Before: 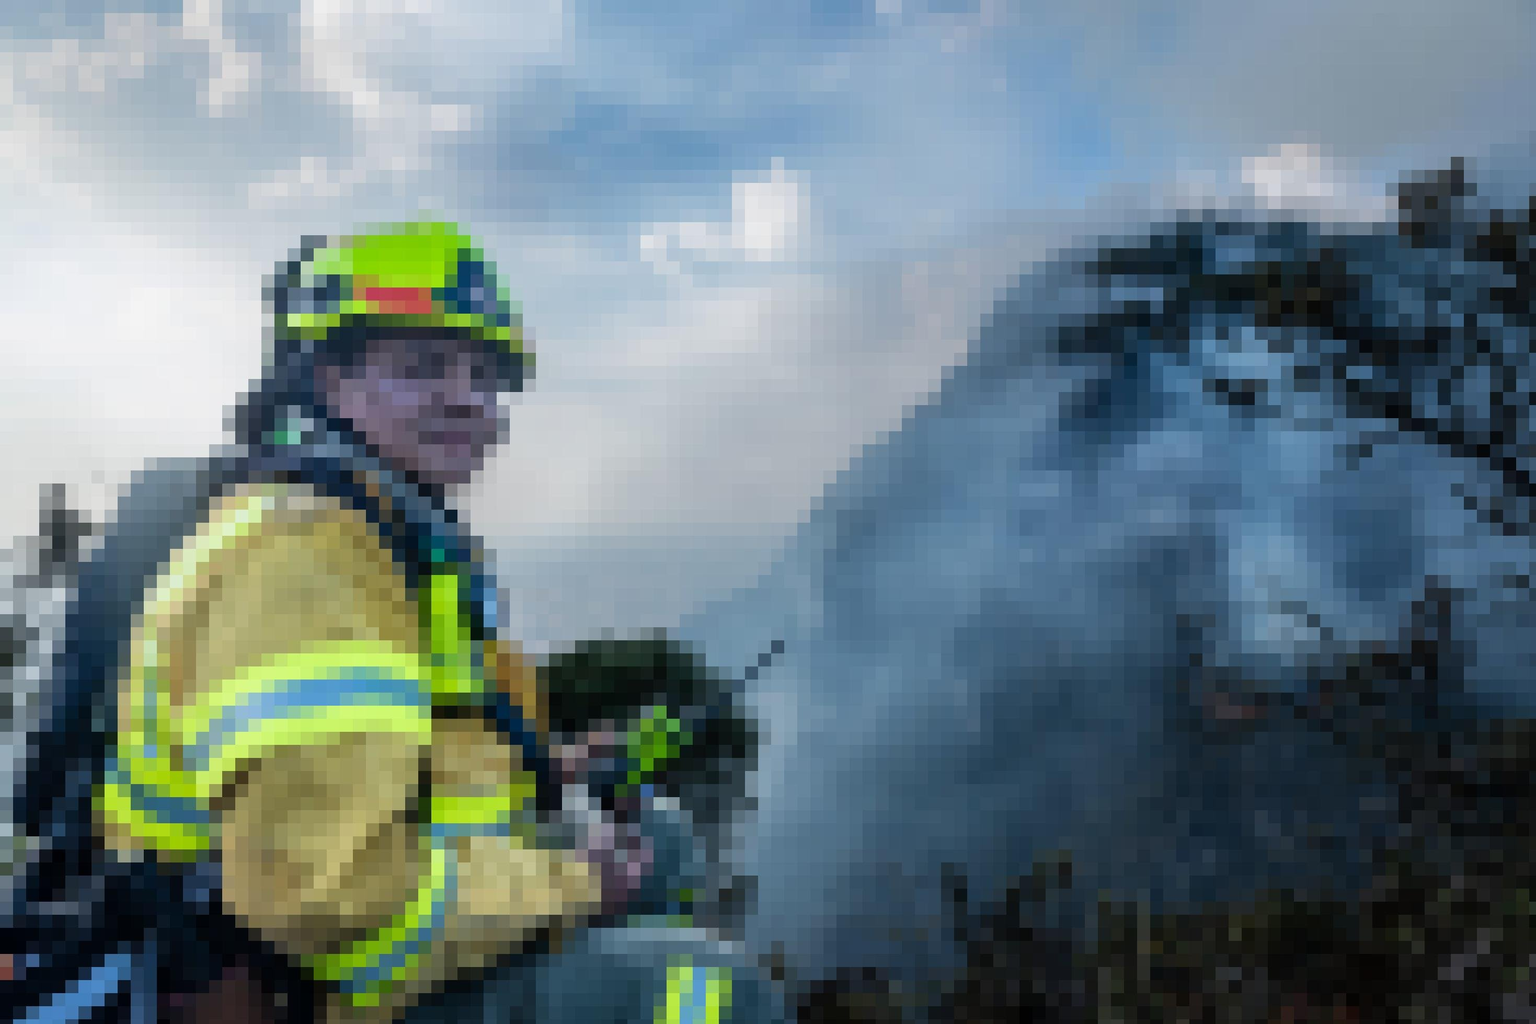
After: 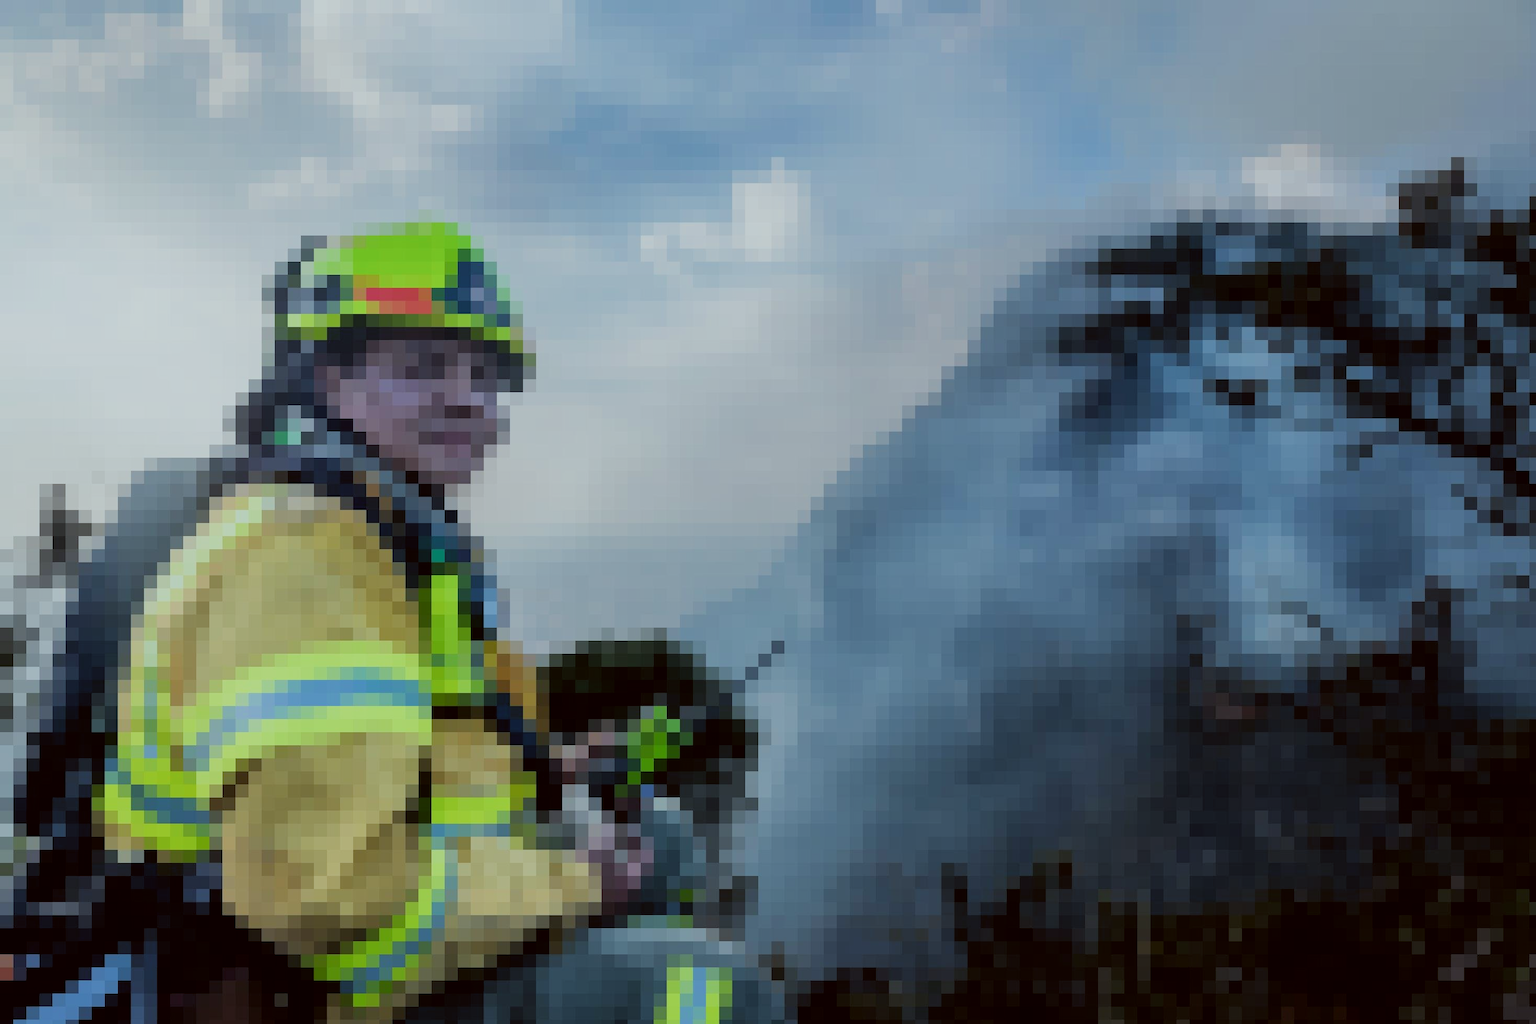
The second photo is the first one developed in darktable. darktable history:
color correction: highlights a* -5.07, highlights b* -3.4, shadows a* 3.99, shadows b* 4.32
filmic rgb: black relative exposure -7.65 EV, white relative exposure 4.56 EV, threshold 5.96 EV, hardness 3.61, enable highlight reconstruction true
